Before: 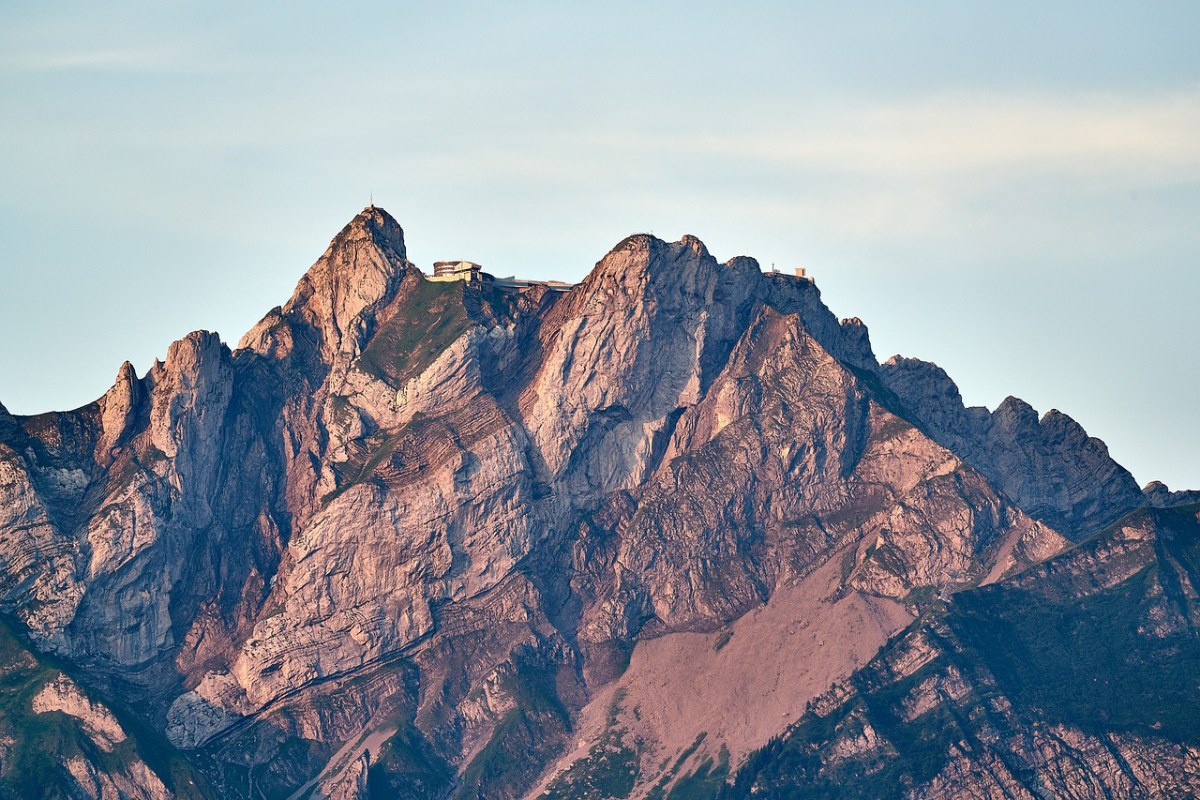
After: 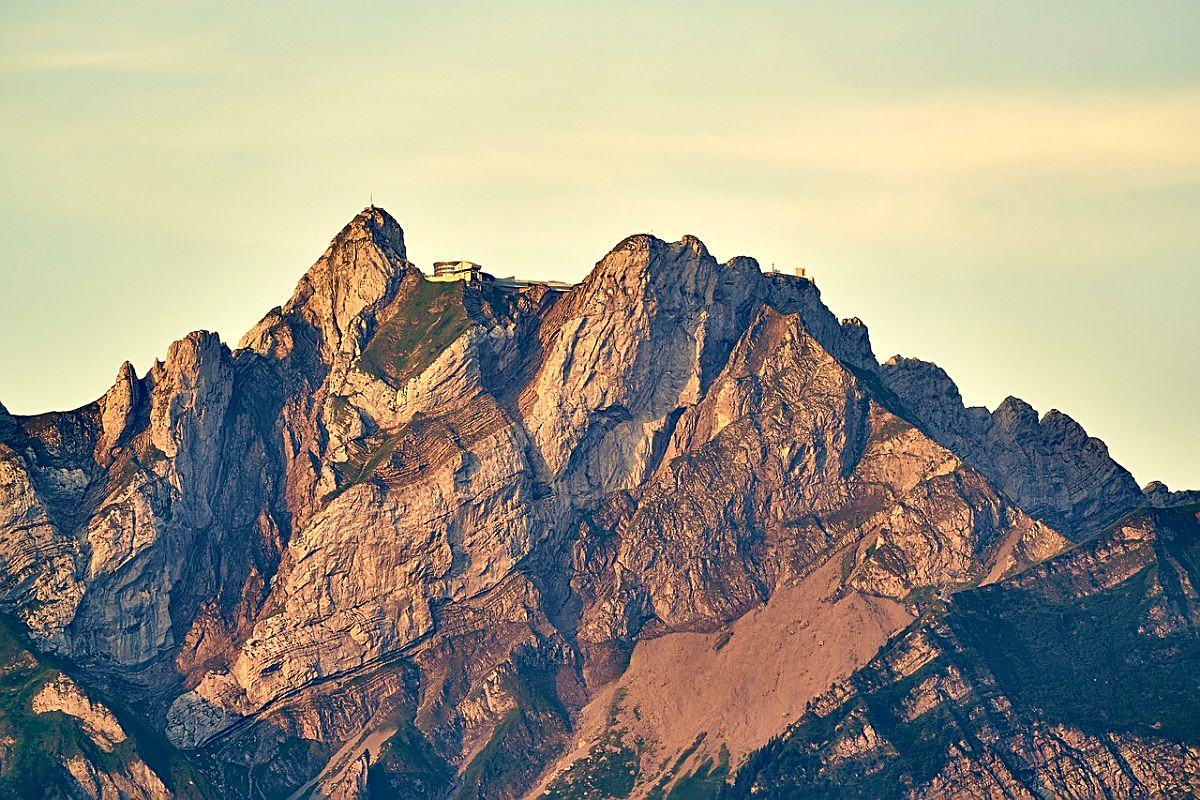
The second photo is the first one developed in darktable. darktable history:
sharpen: on, module defaults
exposure: black level correction 0.008, exposure 0.104 EV, compensate exposure bias true, compensate highlight preservation false
velvia: on, module defaults
color correction: highlights a* 2.3, highlights b* 23.12
